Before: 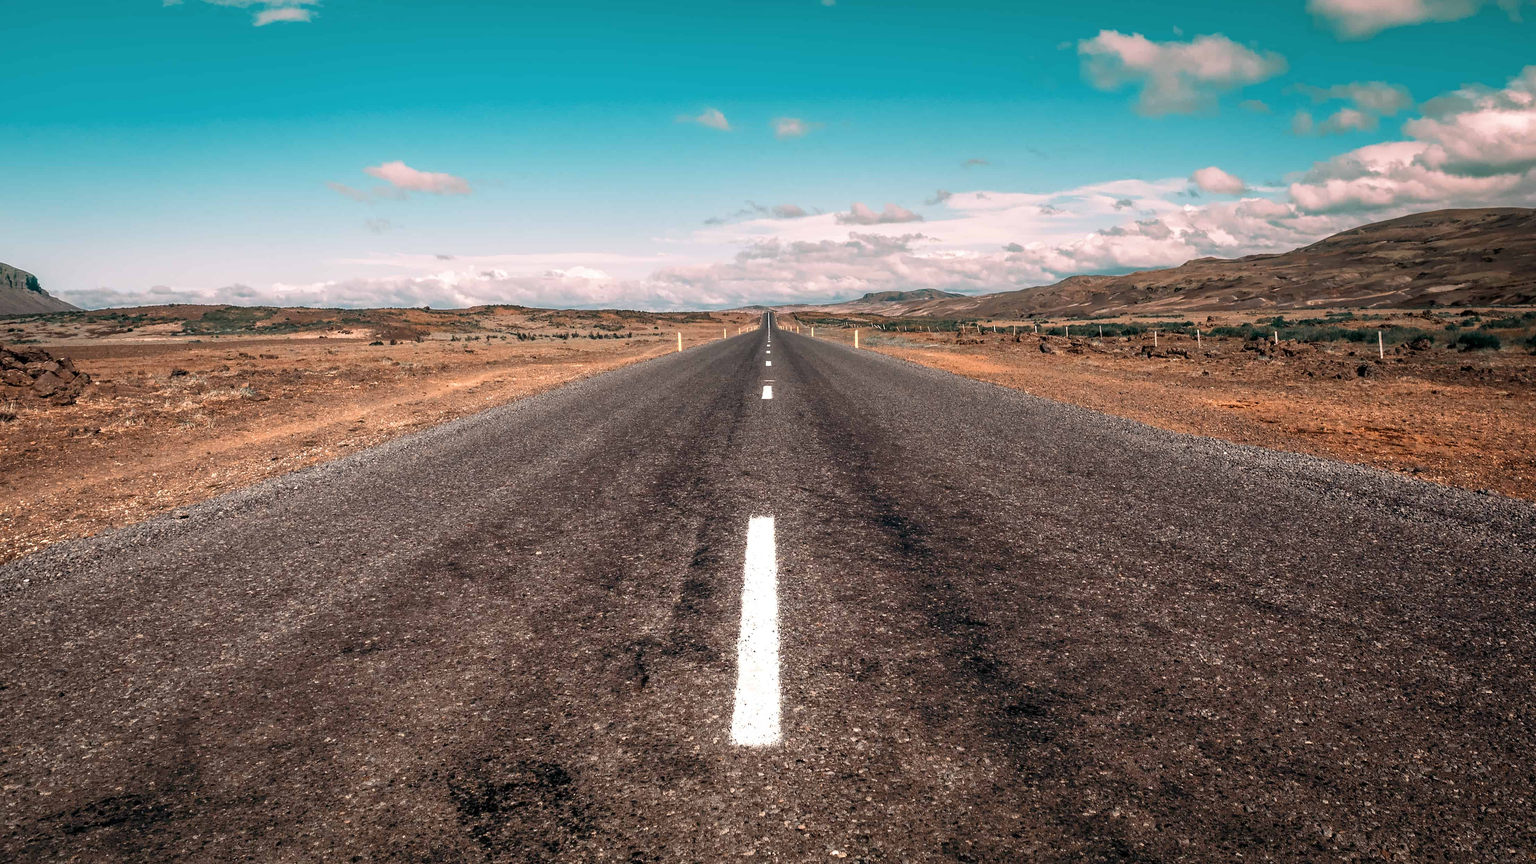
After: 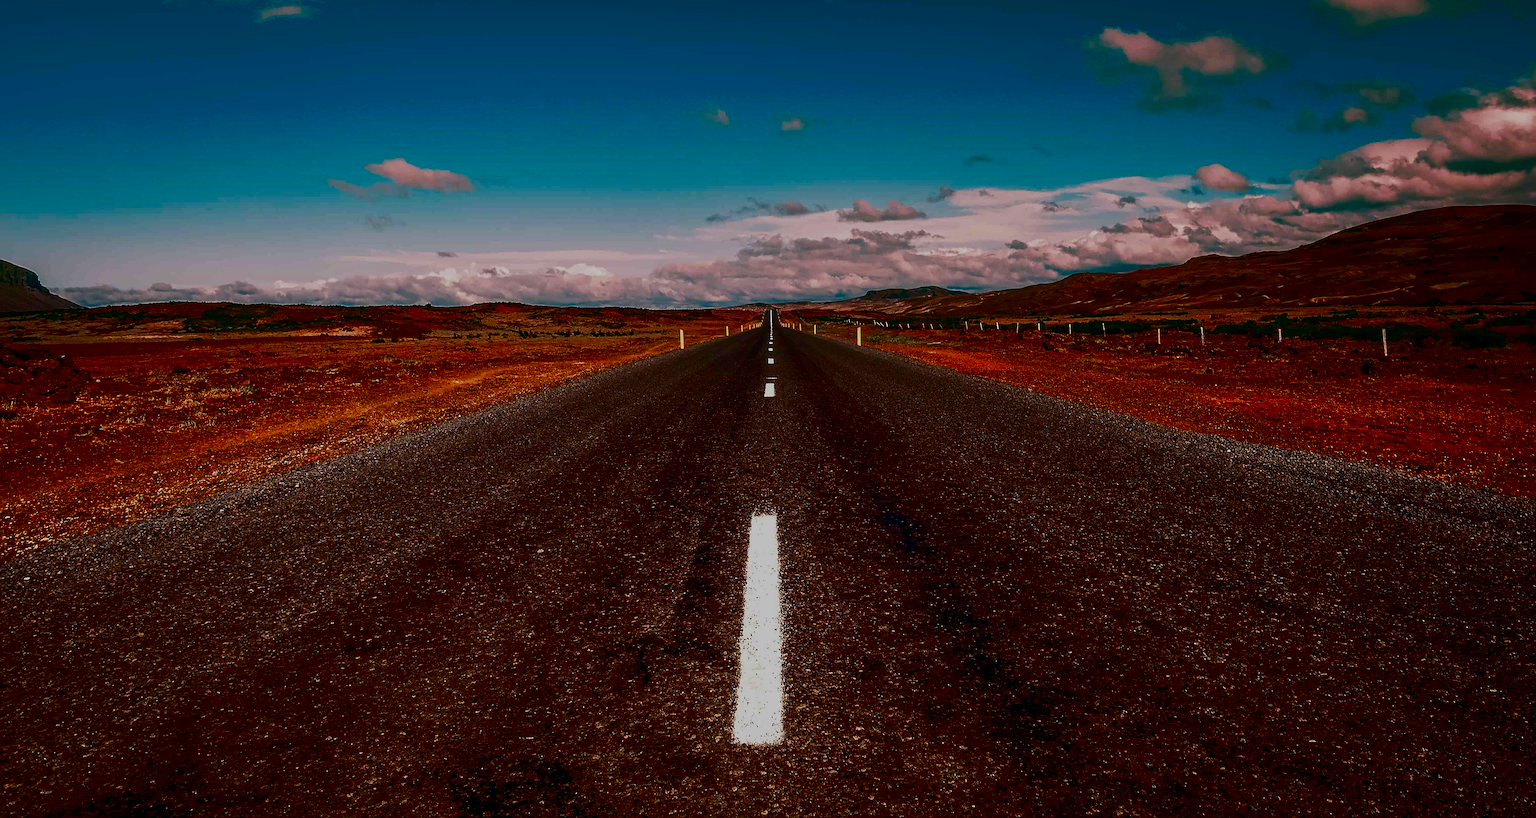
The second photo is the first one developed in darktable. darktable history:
filmic rgb: black relative exposure -14.19 EV, white relative exposure 3.39 EV, hardness 7.89, preserve chrominance max RGB
crop: top 0.448%, right 0.264%, bottom 5.045%
contrast brightness saturation: brightness -1, saturation 1
sharpen: on, module defaults
